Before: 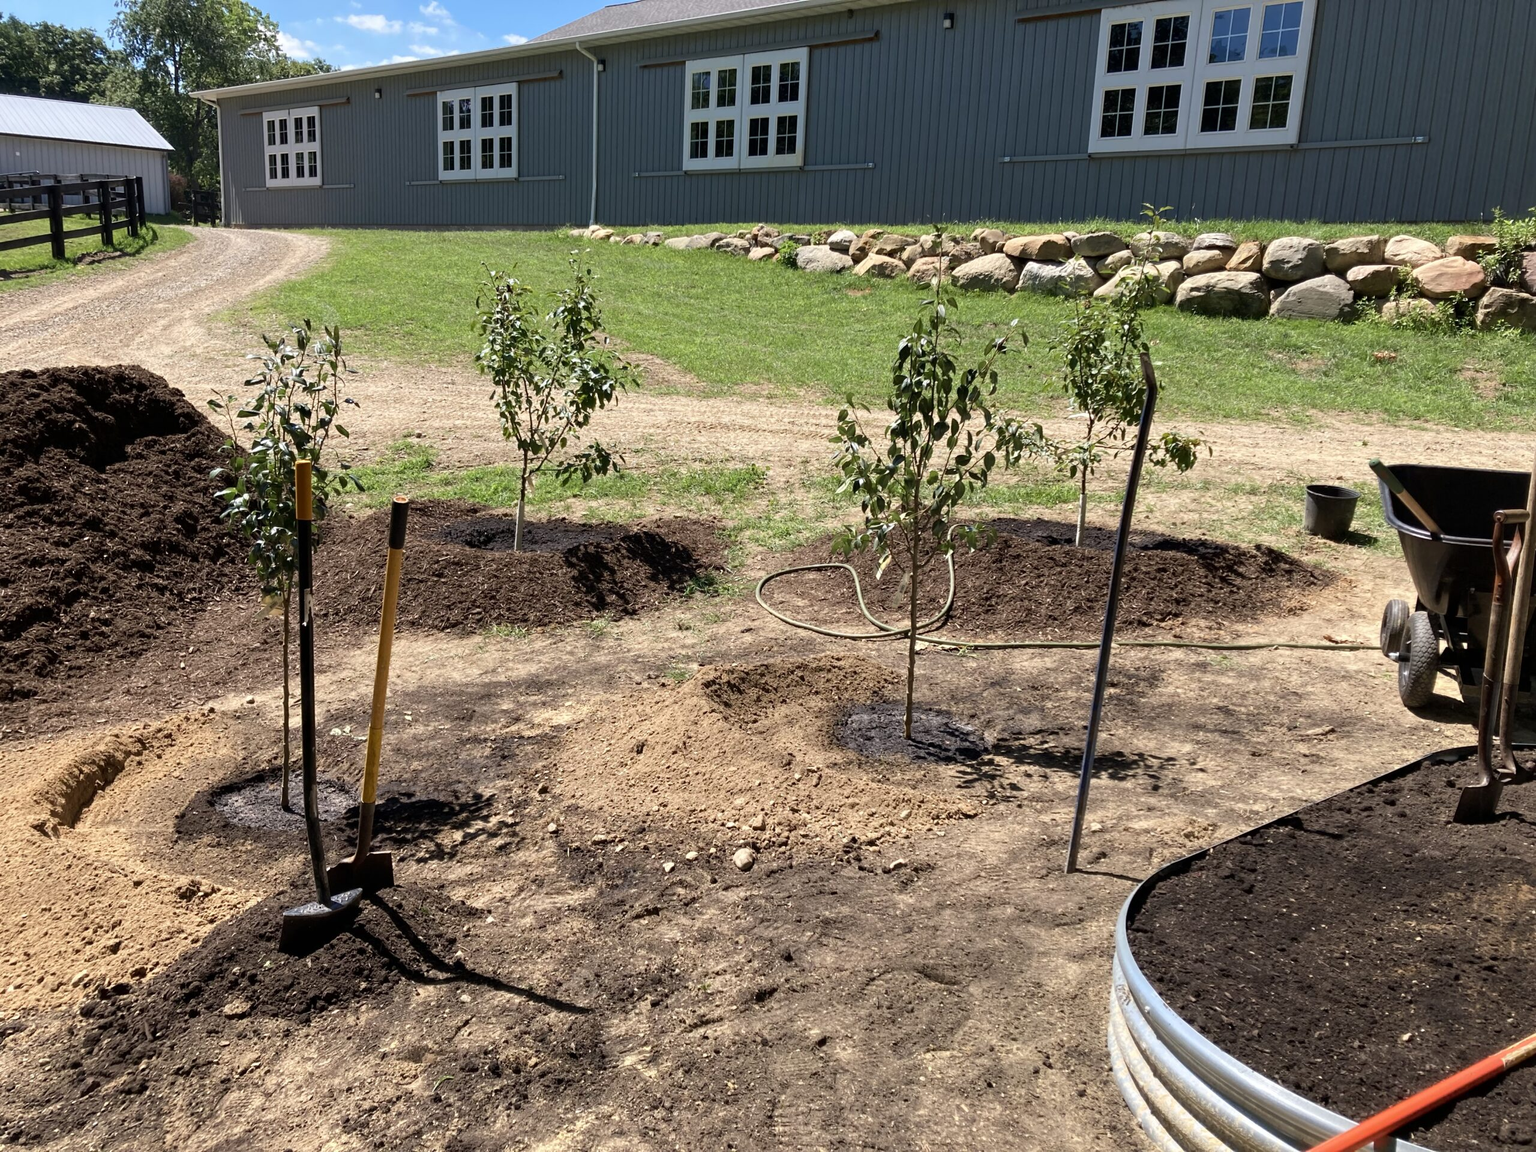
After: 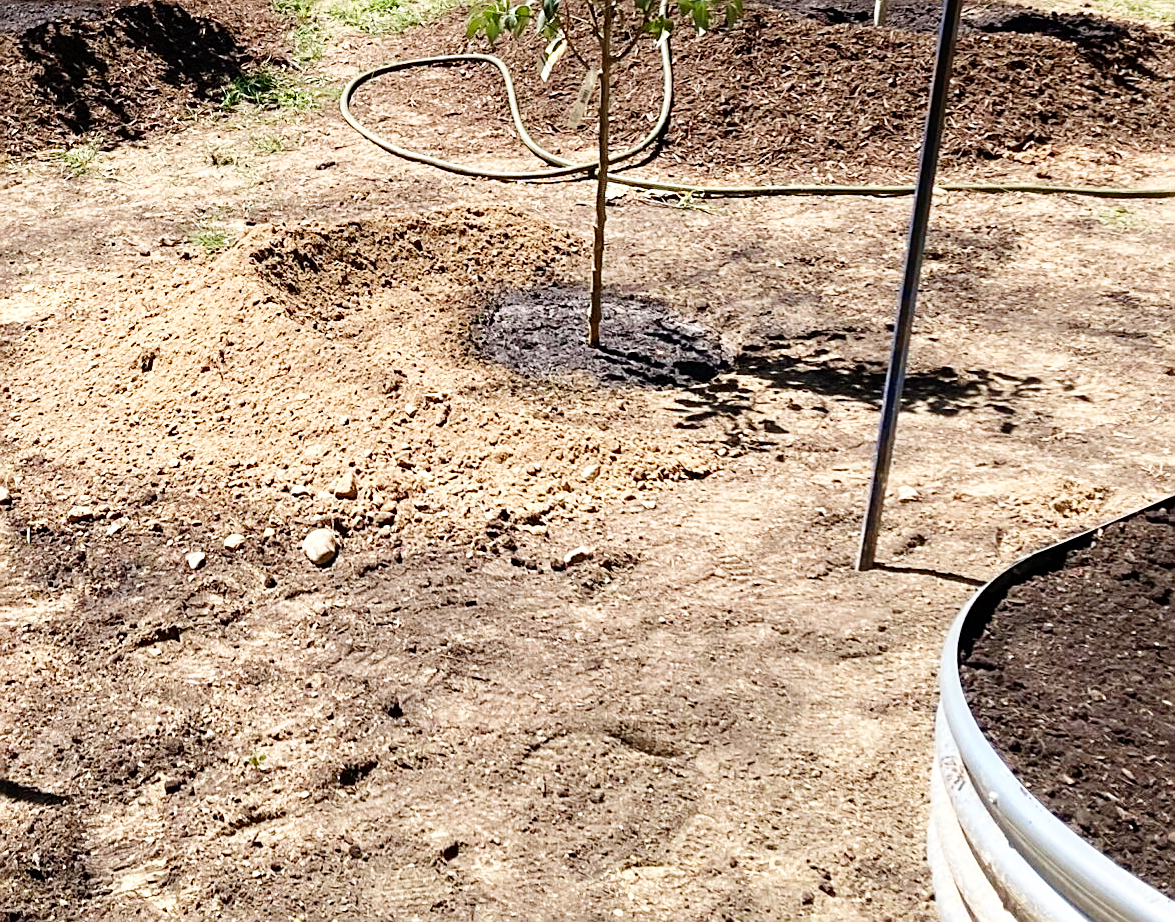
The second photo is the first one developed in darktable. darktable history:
crop: left 35.921%, top 46.142%, right 18.157%, bottom 5.833%
sharpen: amount 0.593
base curve: curves: ch0 [(0, 0) (0.008, 0.007) (0.022, 0.029) (0.048, 0.089) (0.092, 0.197) (0.191, 0.399) (0.275, 0.534) (0.357, 0.65) (0.477, 0.78) (0.542, 0.833) (0.799, 0.973) (1, 1)], exposure shift 0.01, preserve colors none
